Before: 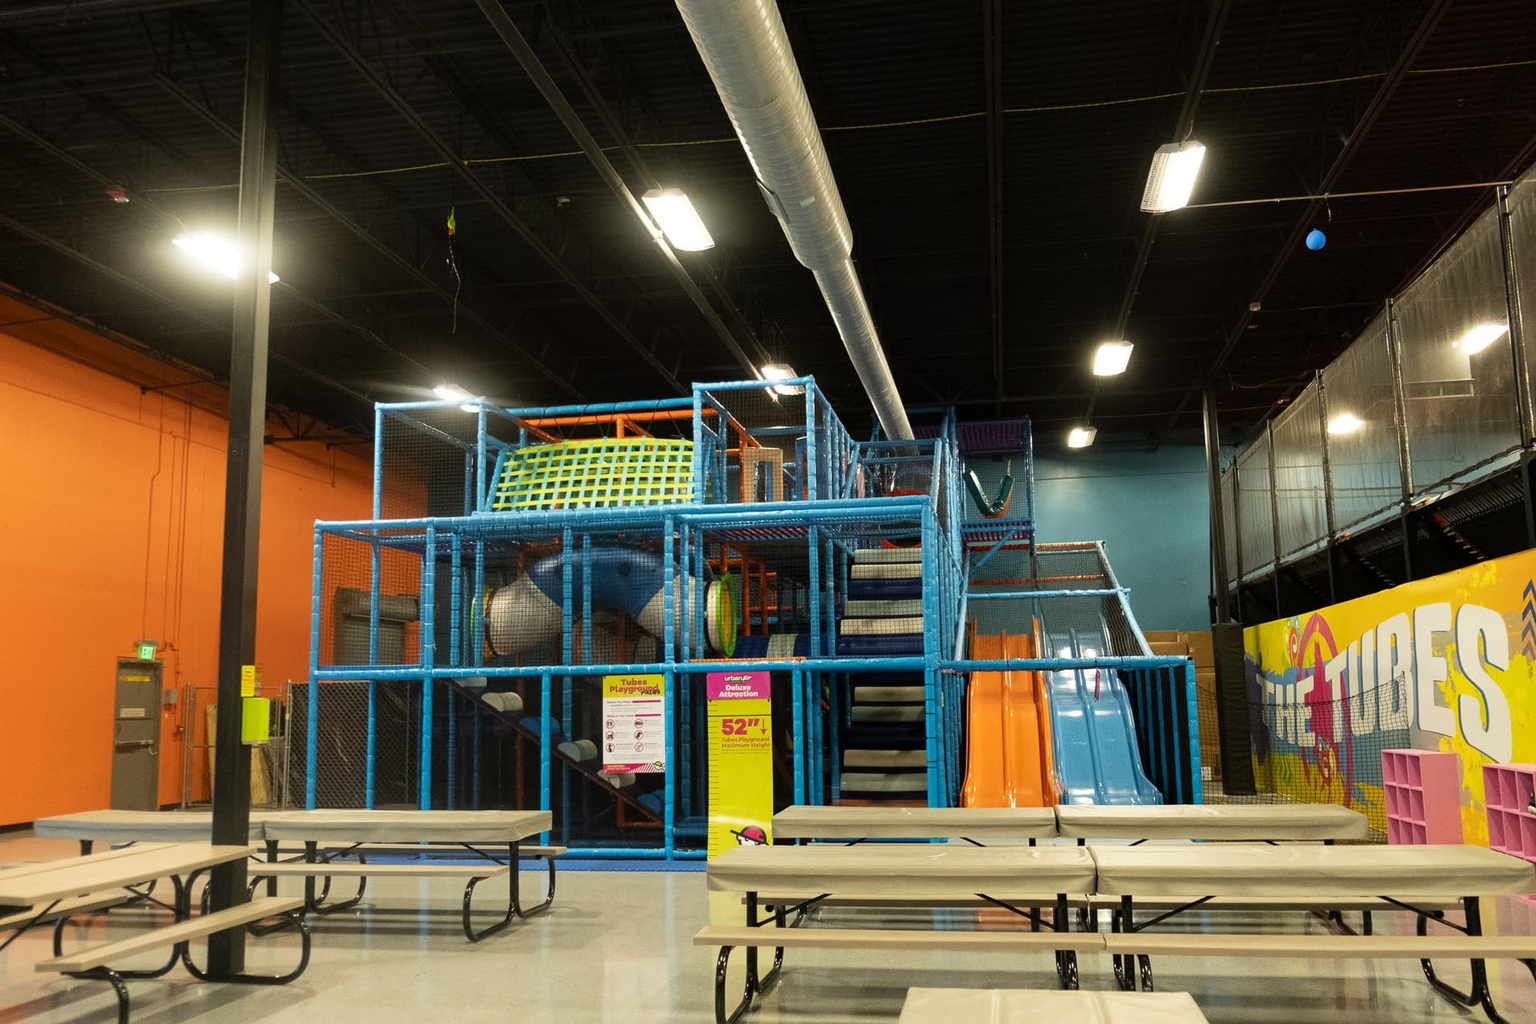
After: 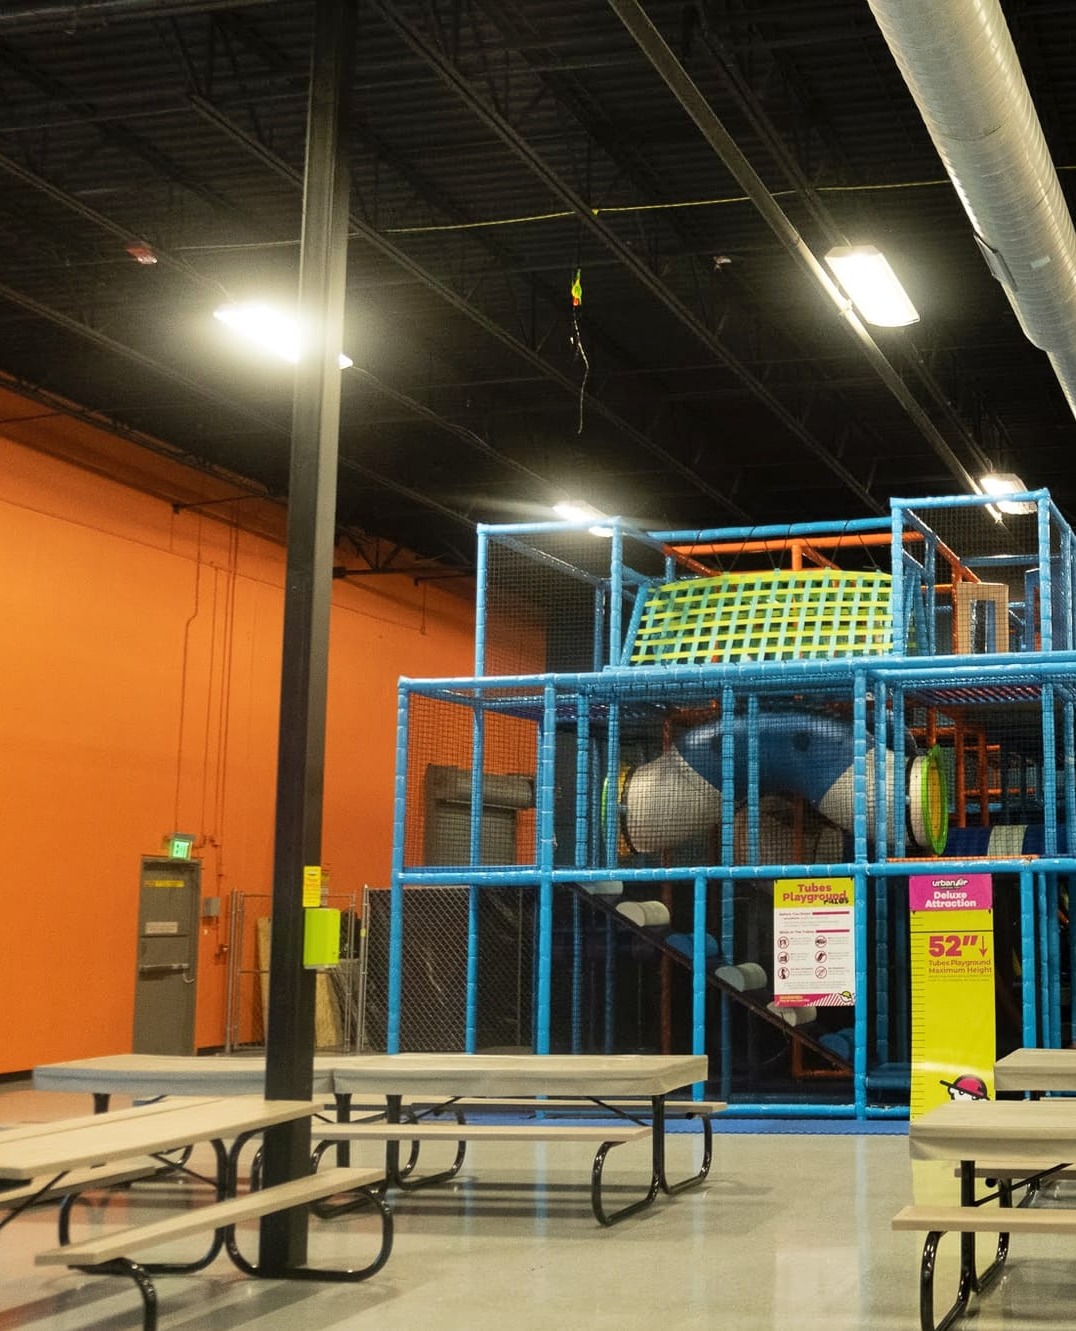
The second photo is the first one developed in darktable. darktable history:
crop: left 0.587%, right 45.588%, bottom 0.086%
shadows and highlights: soften with gaussian
